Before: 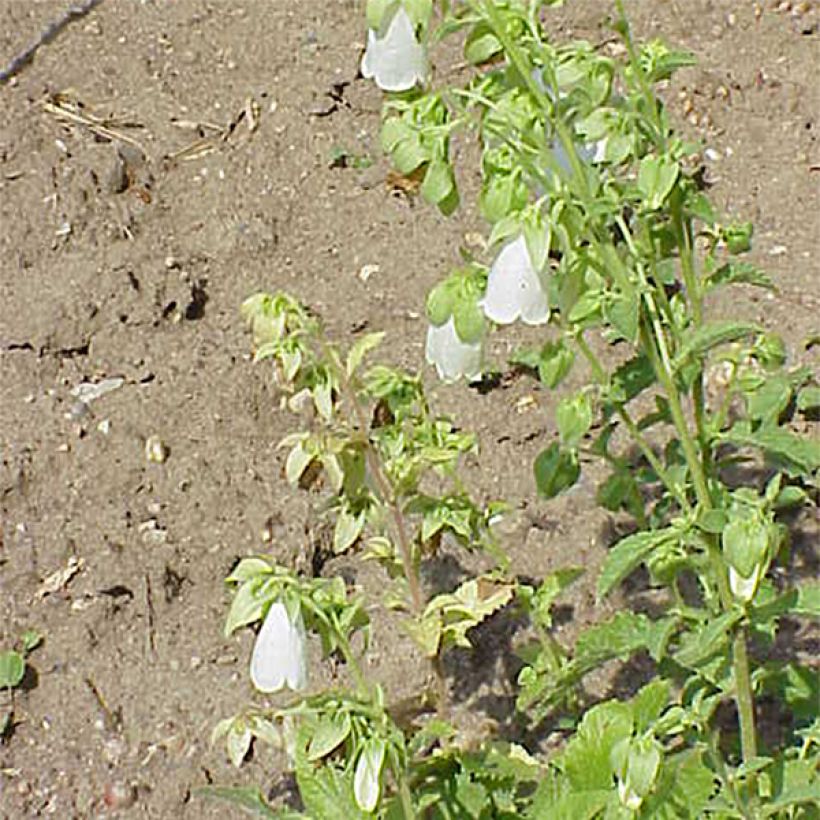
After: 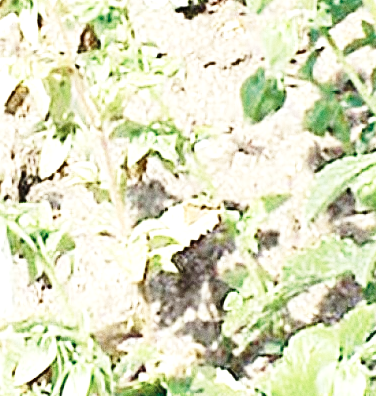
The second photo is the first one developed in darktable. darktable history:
crop: left 35.976%, top 45.819%, right 18.162%, bottom 5.807%
tone equalizer: -8 EV -0.417 EV, -7 EV -0.389 EV, -6 EV -0.333 EV, -5 EV -0.222 EV, -3 EV 0.222 EV, -2 EV 0.333 EV, -1 EV 0.389 EV, +0 EV 0.417 EV, edges refinement/feathering 500, mask exposure compensation -1.57 EV, preserve details no
base curve: curves: ch0 [(0, 0) (0.028, 0.03) (0.121, 0.232) (0.46, 0.748) (0.859, 0.968) (1, 1)], preserve colors none
grain: on, module defaults
exposure: exposure 0.935 EV, compensate highlight preservation false
color zones: curves: ch0 [(0, 0.5) (0.125, 0.4) (0.25, 0.5) (0.375, 0.4) (0.5, 0.4) (0.625, 0.6) (0.75, 0.6) (0.875, 0.5)]; ch1 [(0, 0.35) (0.125, 0.45) (0.25, 0.35) (0.375, 0.35) (0.5, 0.35) (0.625, 0.35) (0.75, 0.45) (0.875, 0.35)]; ch2 [(0, 0.6) (0.125, 0.5) (0.25, 0.5) (0.375, 0.6) (0.5, 0.6) (0.625, 0.5) (0.75, 0.5) (0.875, 0.5)]
